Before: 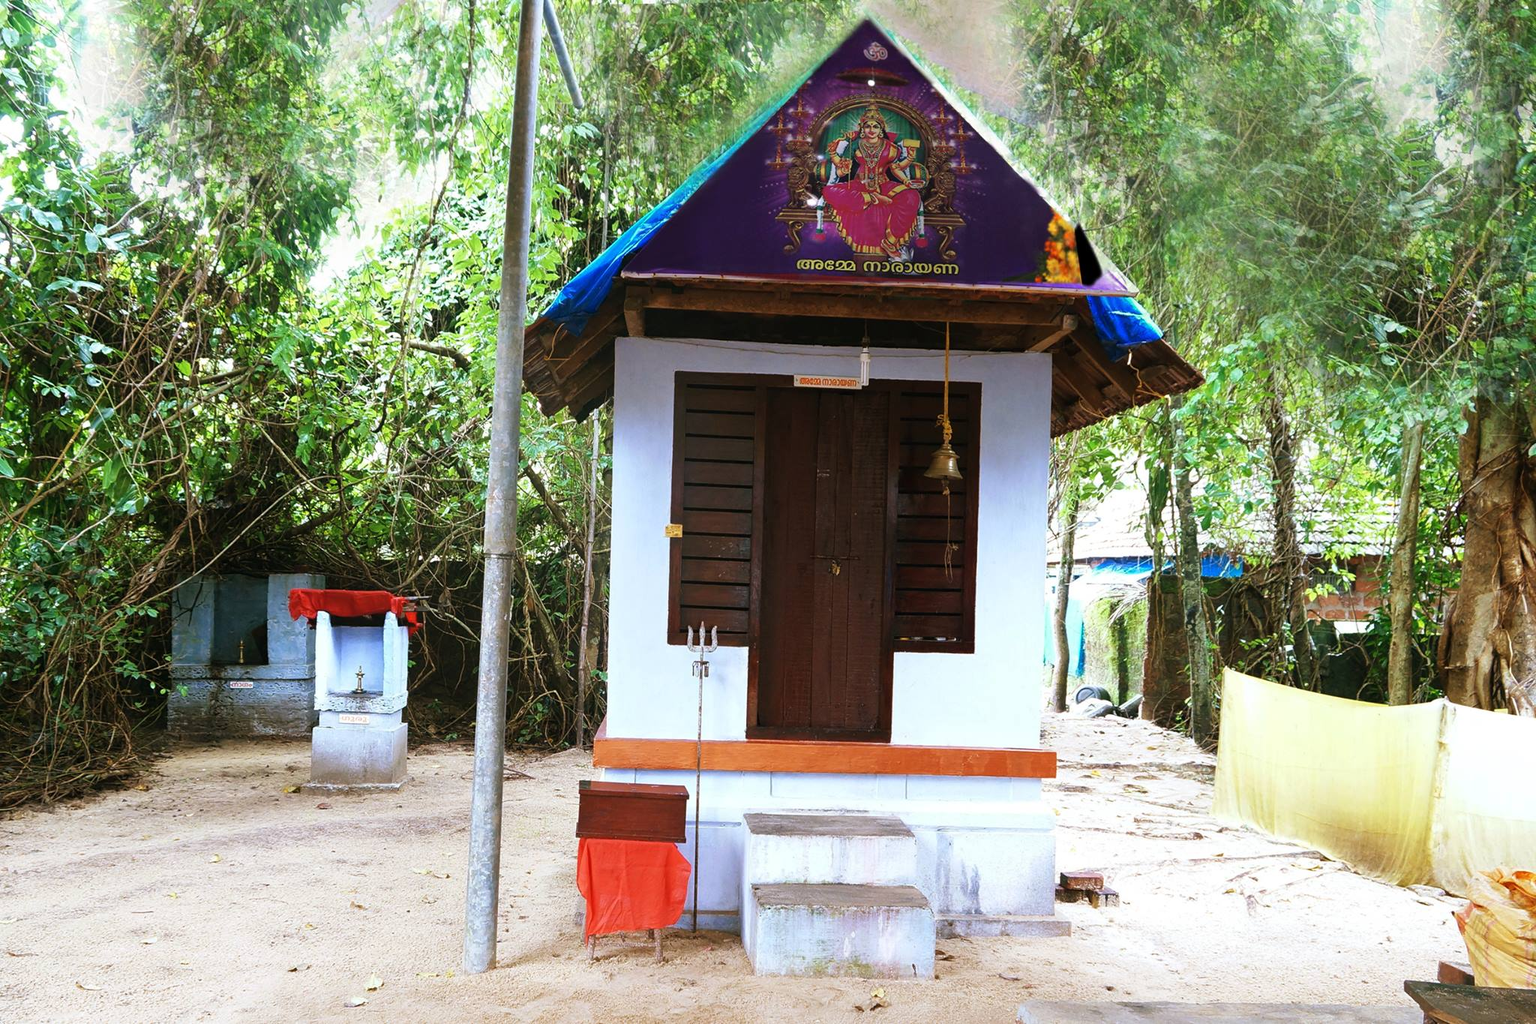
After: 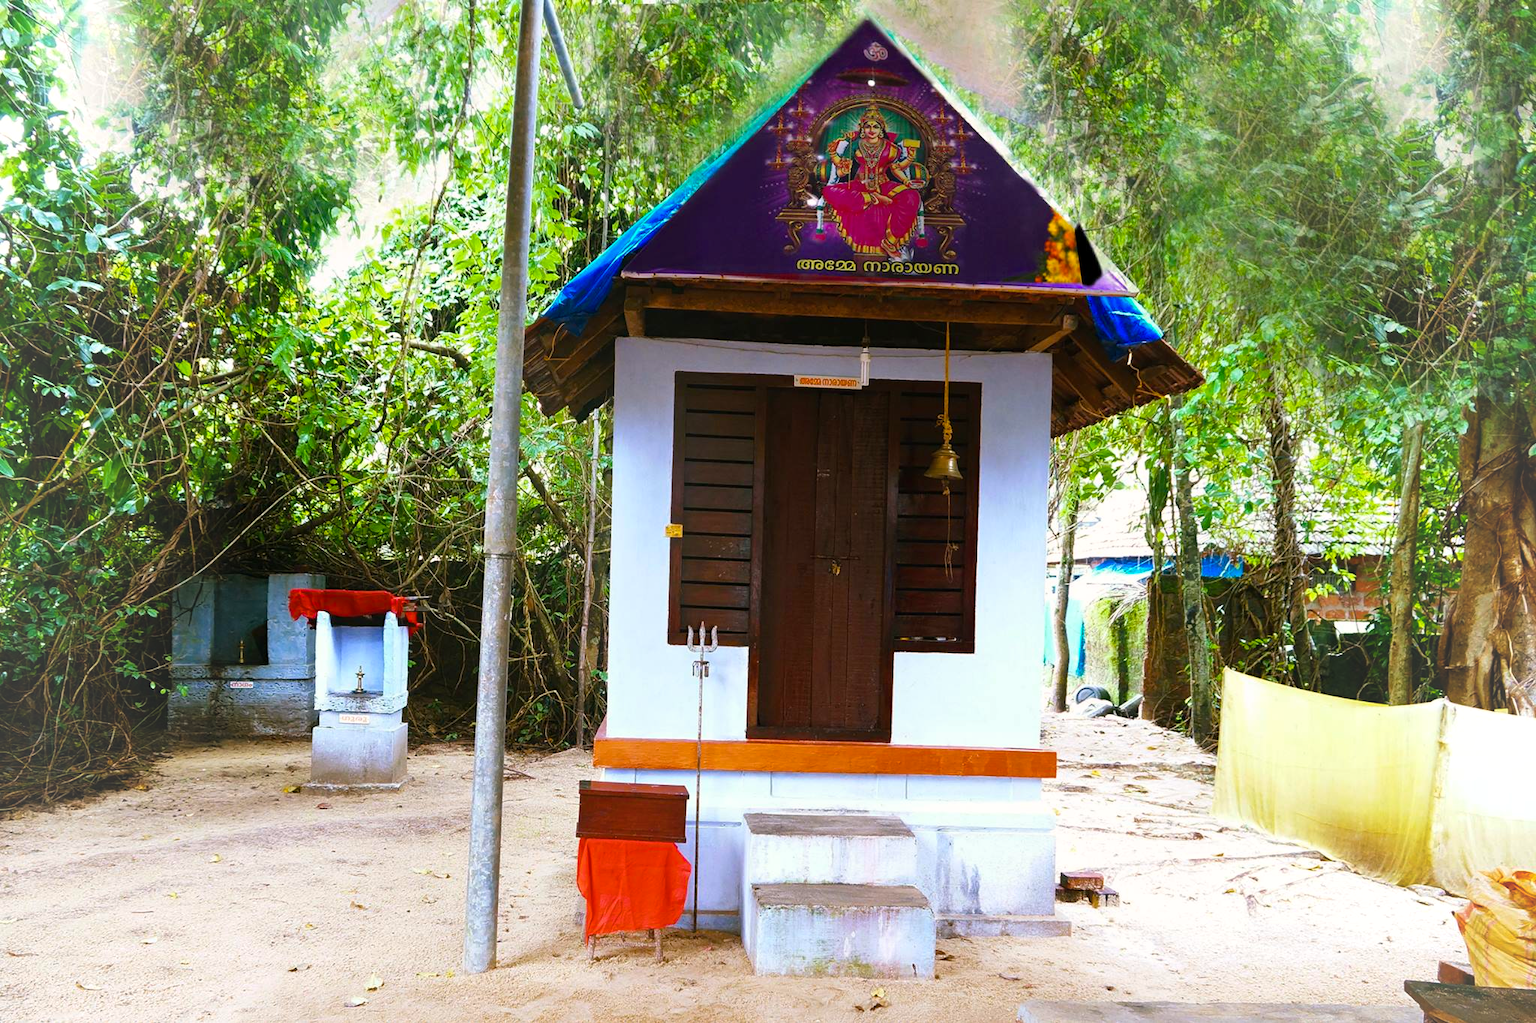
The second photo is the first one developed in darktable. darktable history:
color balance rgb: highlights gain › chroma 0.18%, highlights gain › hue 331.71°, perceptual saturation grading › global saturation 35.857%, global vibrance 15.145%
contrast brightness saturation: saturation -0.058
vignetting: fall-off start 68.83%, fall-off radius 30.35%, brightness 0.035, saturation -0.002, width/height ratio 0.986, shape 0.857
color calibration: x 0.343, y 0.357, temperature 5110.58 K
